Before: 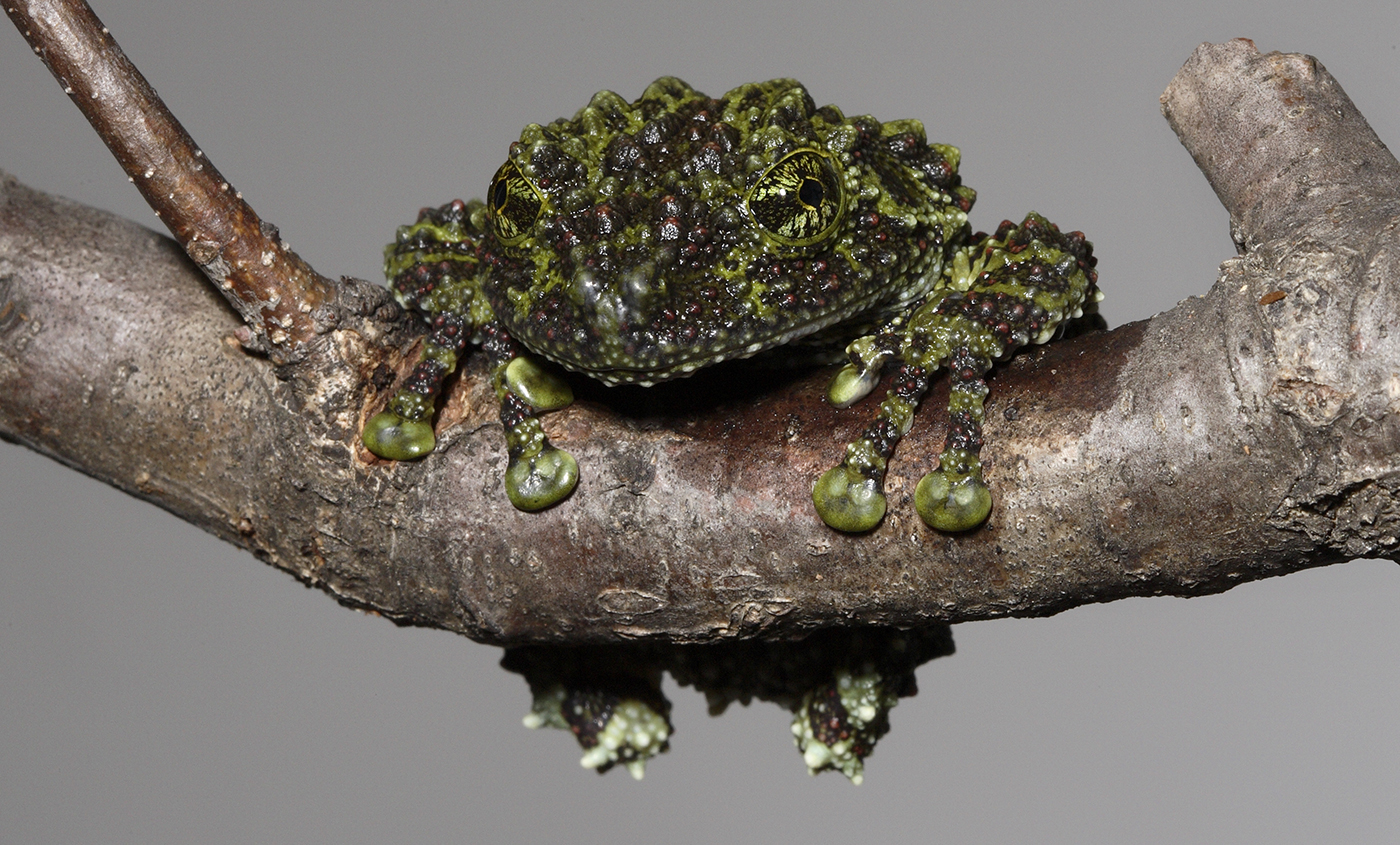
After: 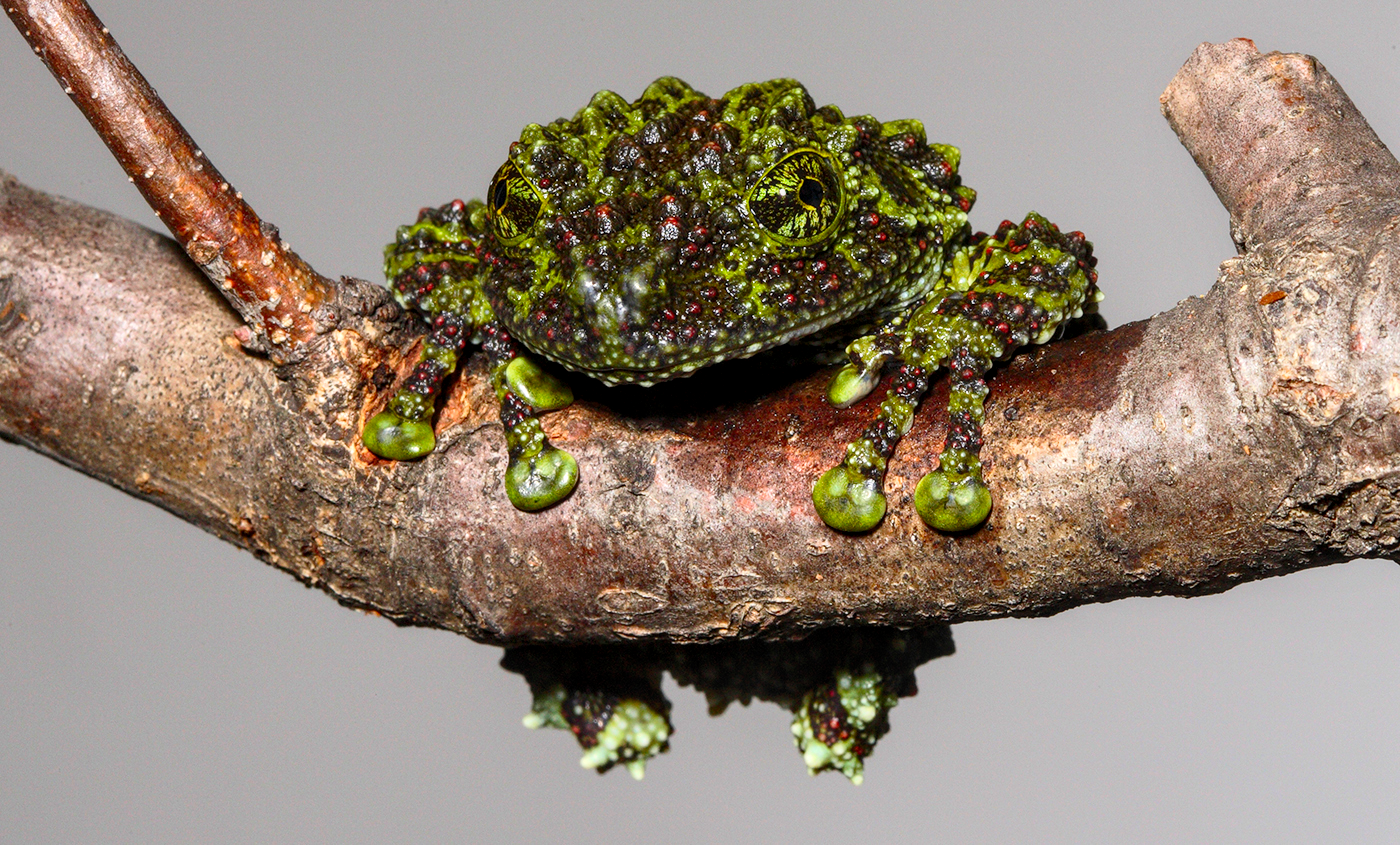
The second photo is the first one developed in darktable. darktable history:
local contrast: on, module defaults
contrast brightness saturation: contrast 0.2, brightness 0.2, saturation 0.8
